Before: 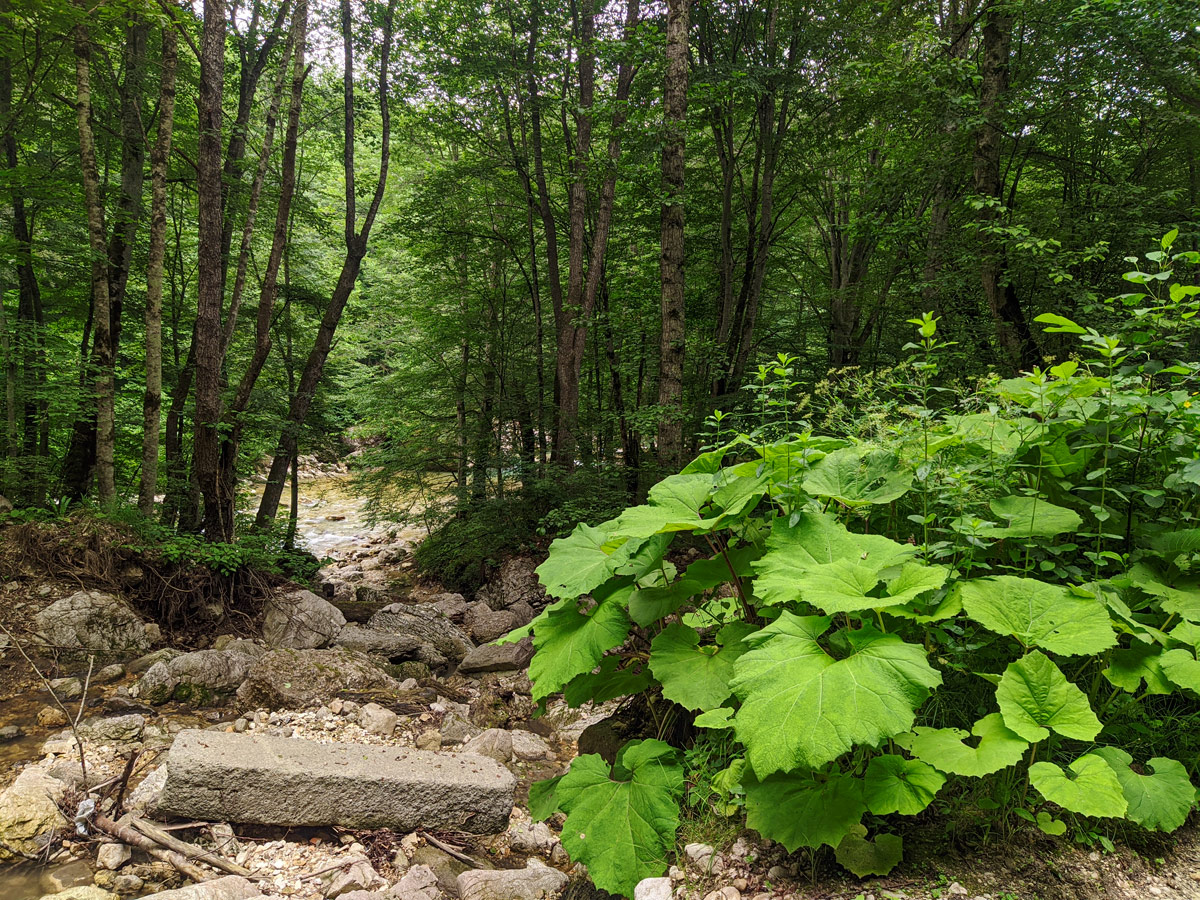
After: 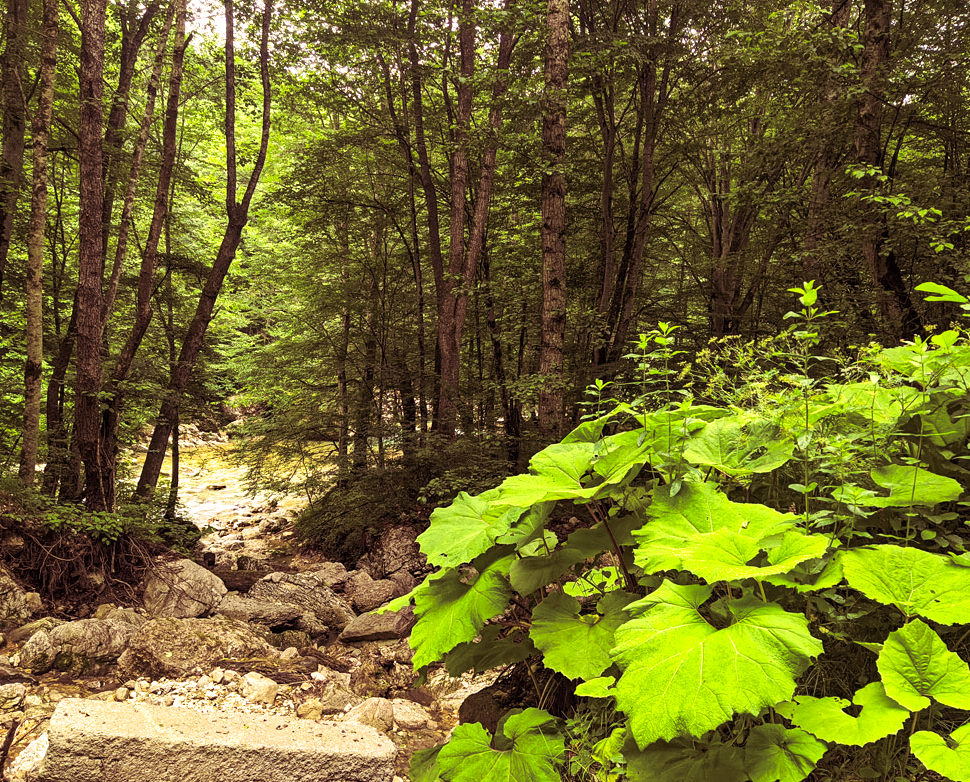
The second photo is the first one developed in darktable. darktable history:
haze removal: compatibility mode true, adaptive false
split-toning: highlights › hue 298.8°, highlights › saturation 0.73, compress 41.76%
color correction: highlights a* 2.72, highlights b* 22.8
crop: left 9.929%, top 3.475%, right 9.188%, bottom 9.529%
exposure: exposure 0.766 EV, compensate highlight preservation false
